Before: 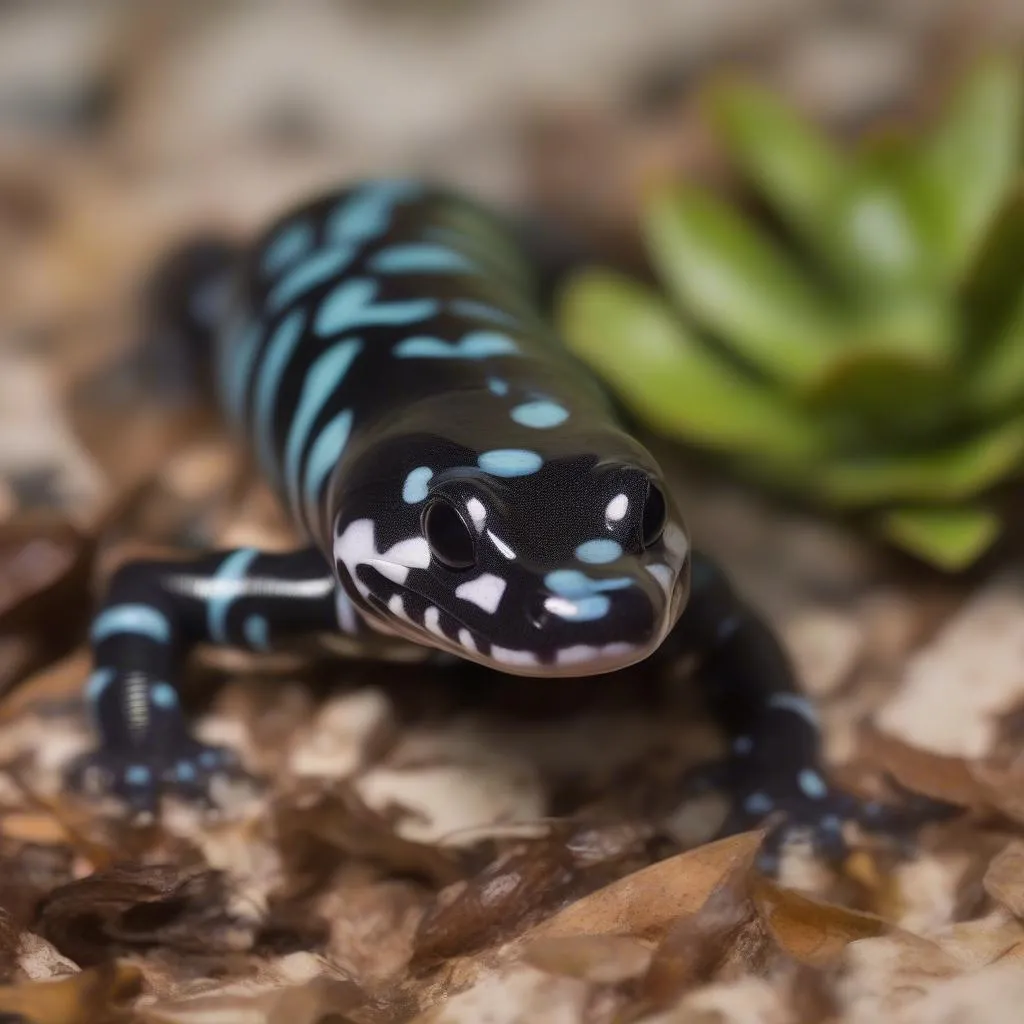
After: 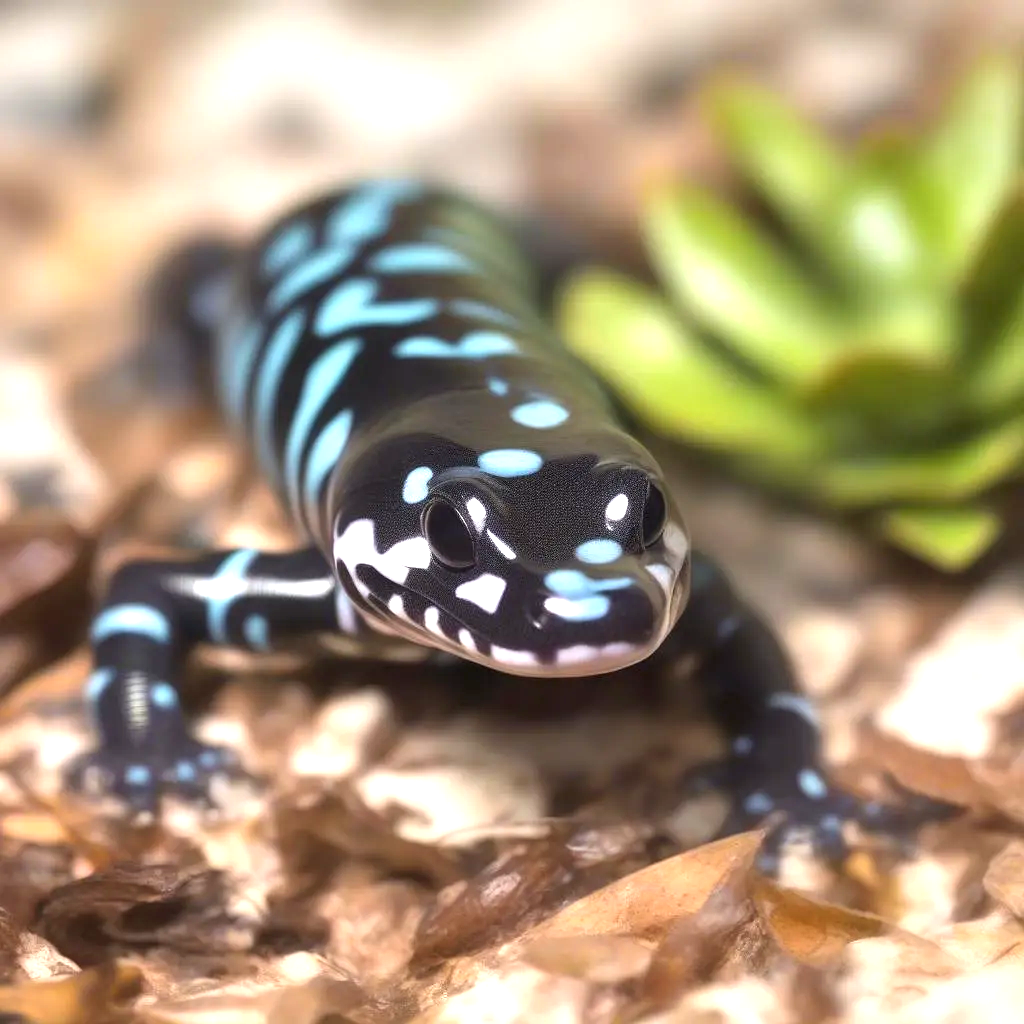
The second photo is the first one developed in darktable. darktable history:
exposure: black level correction 0, exposure 1.45 EV, compensate exposure bias true, compensate highlight preservation false
tone equalizer: on, module defaults
